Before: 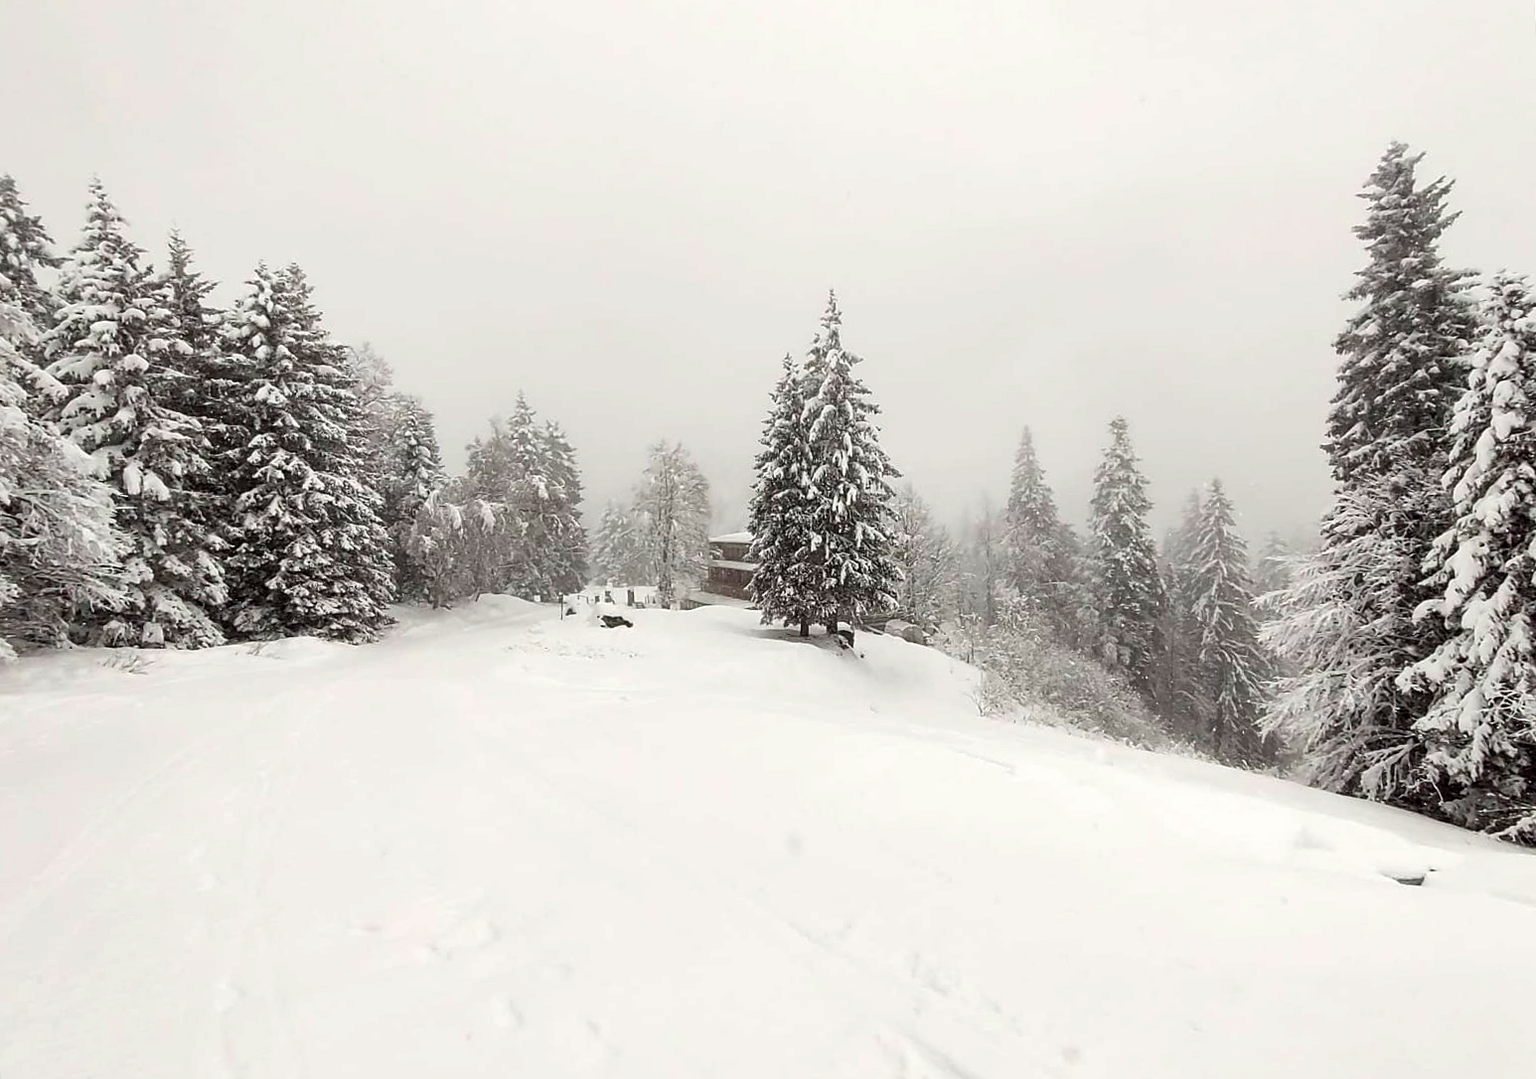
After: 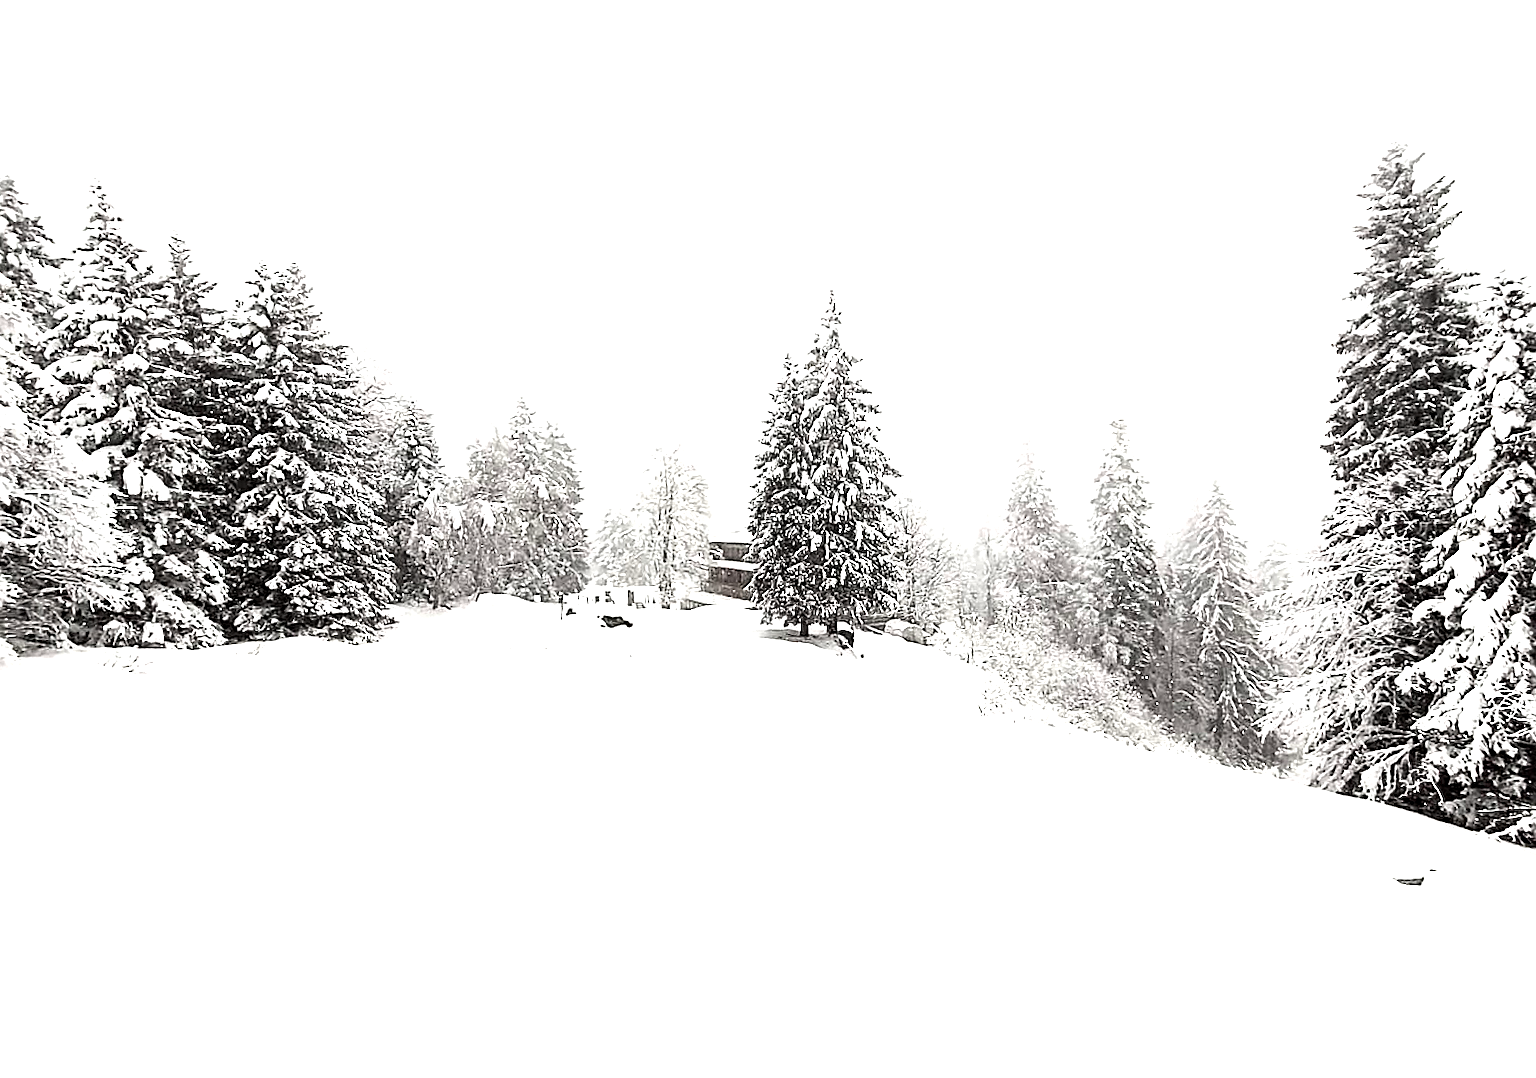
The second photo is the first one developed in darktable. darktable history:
color zones: curves: ch0 [(0.25, 0.667) (0.758, 0.368)]; ch1 [(0.215, 0.245) (0.761, 0.373)]; ch2 [(0.247, 0.554) (0.761, 0.436)]
haze removal: adaptive false
tone equalizer: -8 EV -0.774 EV, -7 EV -0.668 EV, -6 EV -0.6 EV, -5 EV -0.369 EV, -3 EV 0.389 EV, -2 EV 0.6 EV, -1 EV 0.696 EV, +0 EV 0.753 EV, edges refinement/feathering 500, mask exposure compensation -1.57 EV, preserve details no
sharpen: on, module defaults
exposure: exposure 0.602 EV, compensate highlight preservation false
